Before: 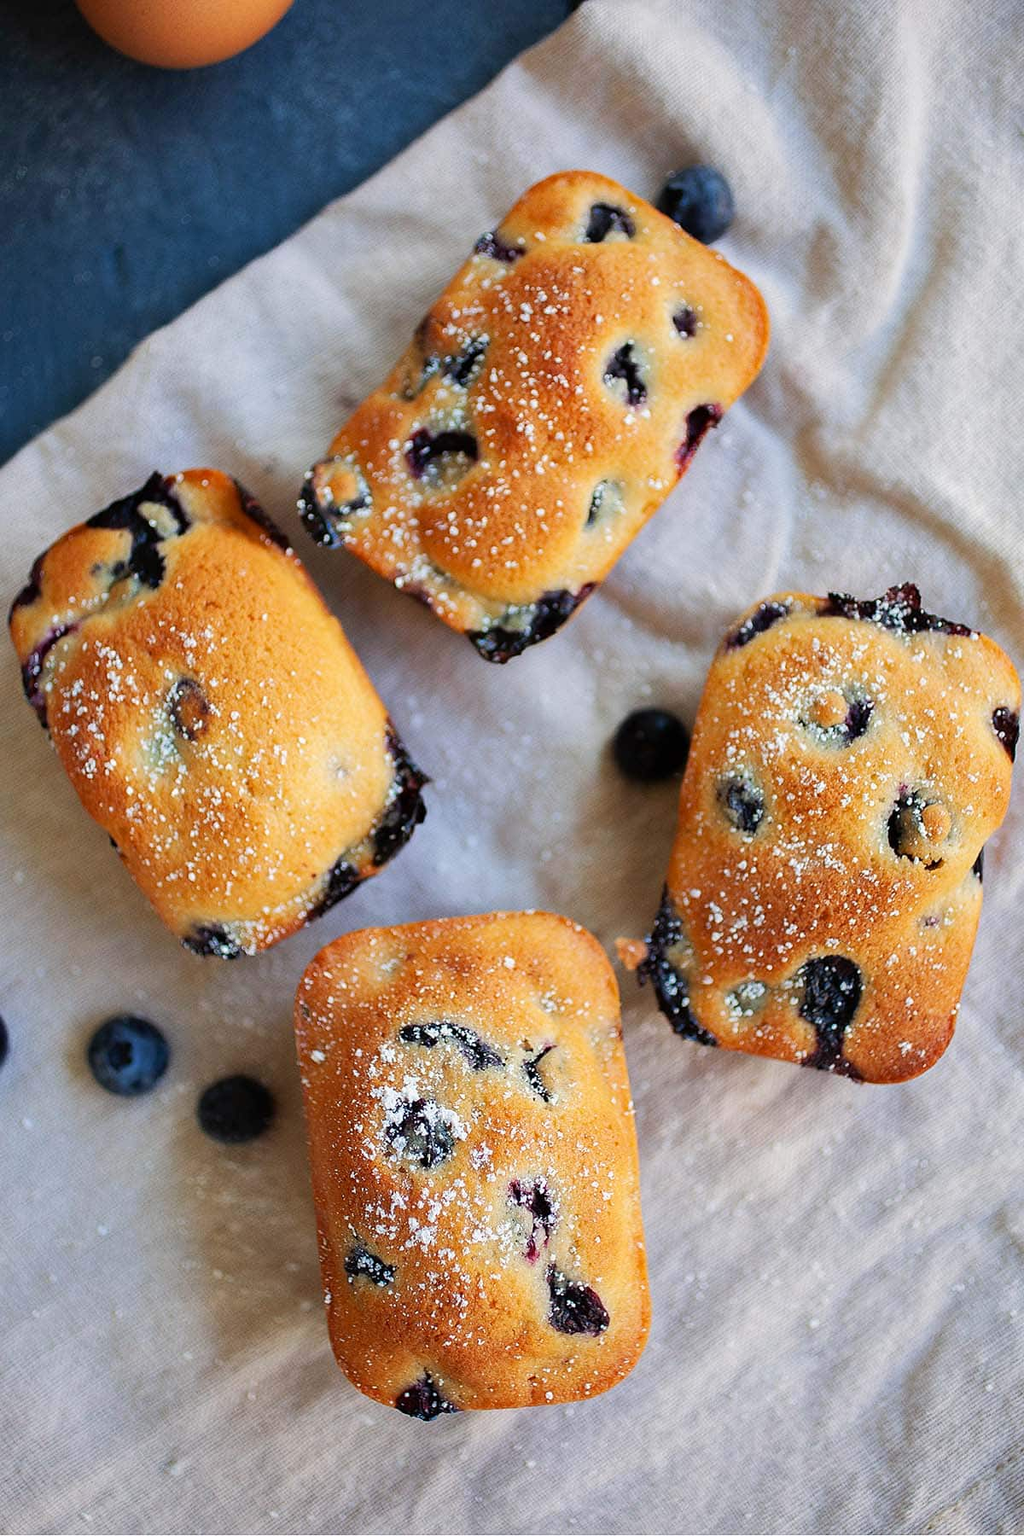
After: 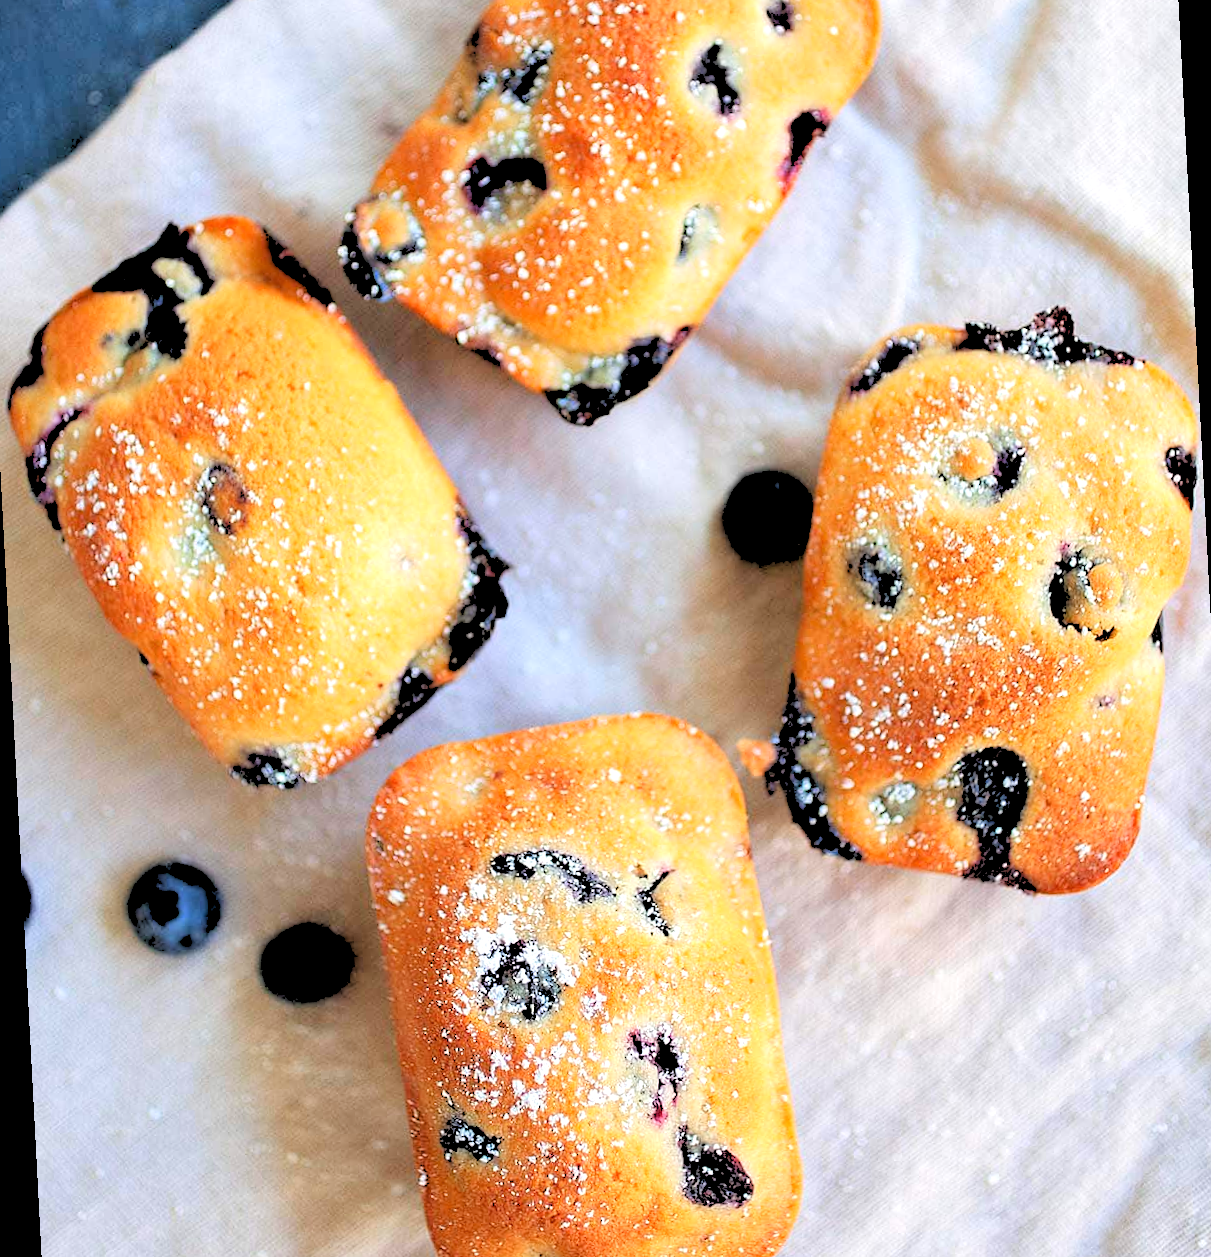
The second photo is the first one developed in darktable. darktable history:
rotate and perspective: rotation -3°, crop left 0.031, crop right 0.968, crop top 0.07, crop bottom 0.93
exposure: black level correction 0, exposure 0.5 EV, compensate highlight preservation false
crop and rotate: top 15.774%, bottom 5.506%
rgb levels: levels [[0.027, 0.429, 0.996], [0, 0.5, 1], [0, 0.5, 1]]
